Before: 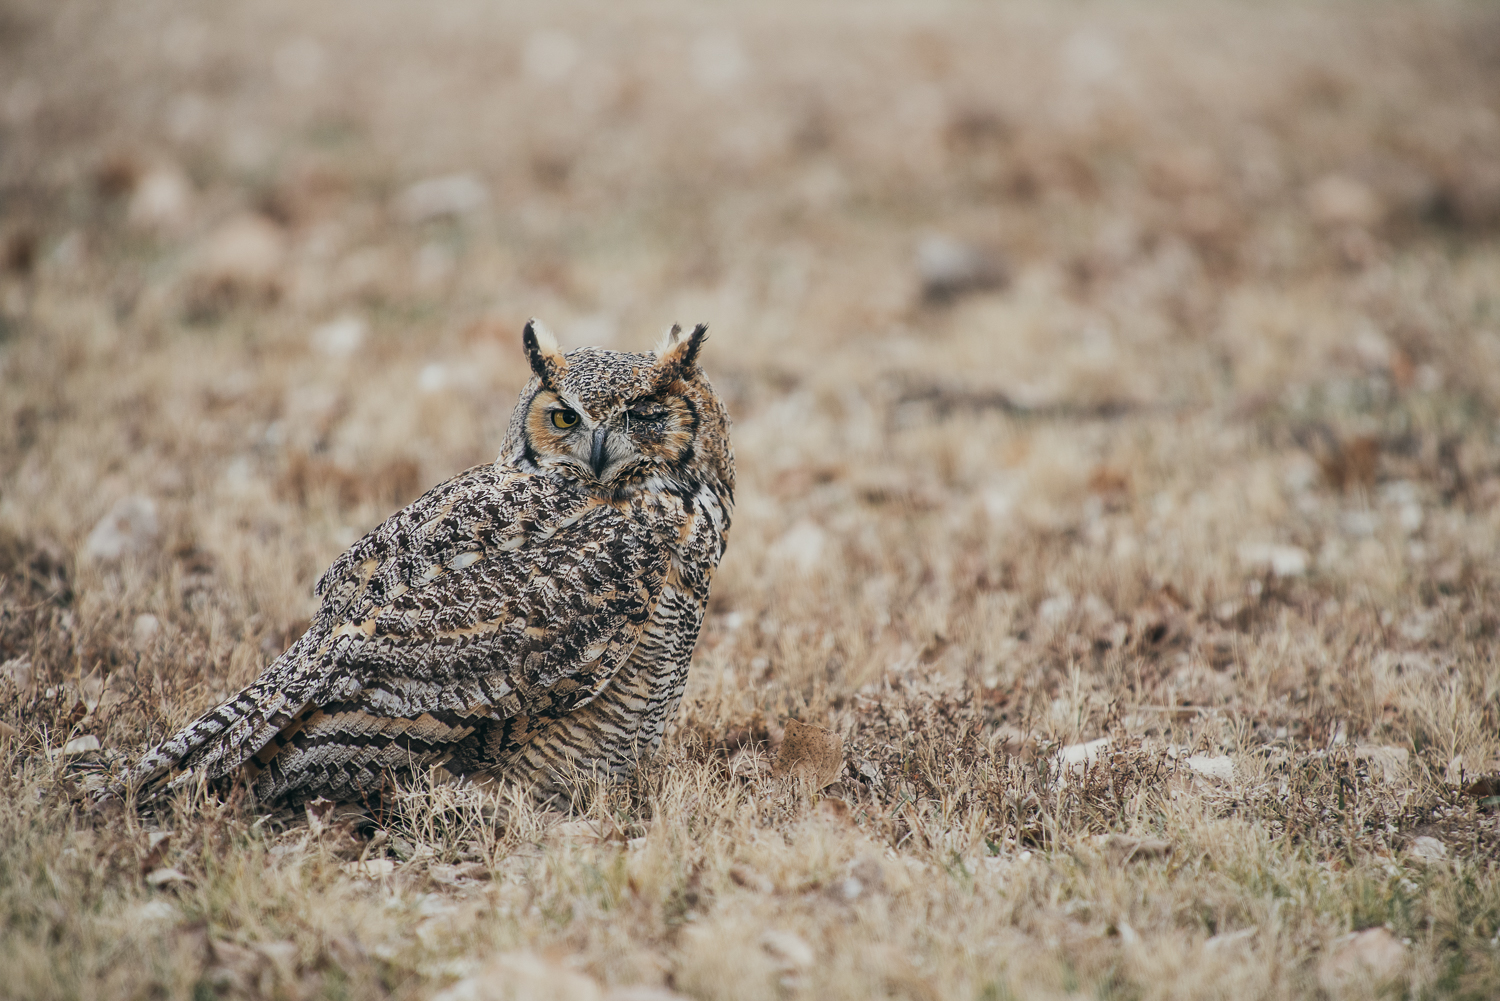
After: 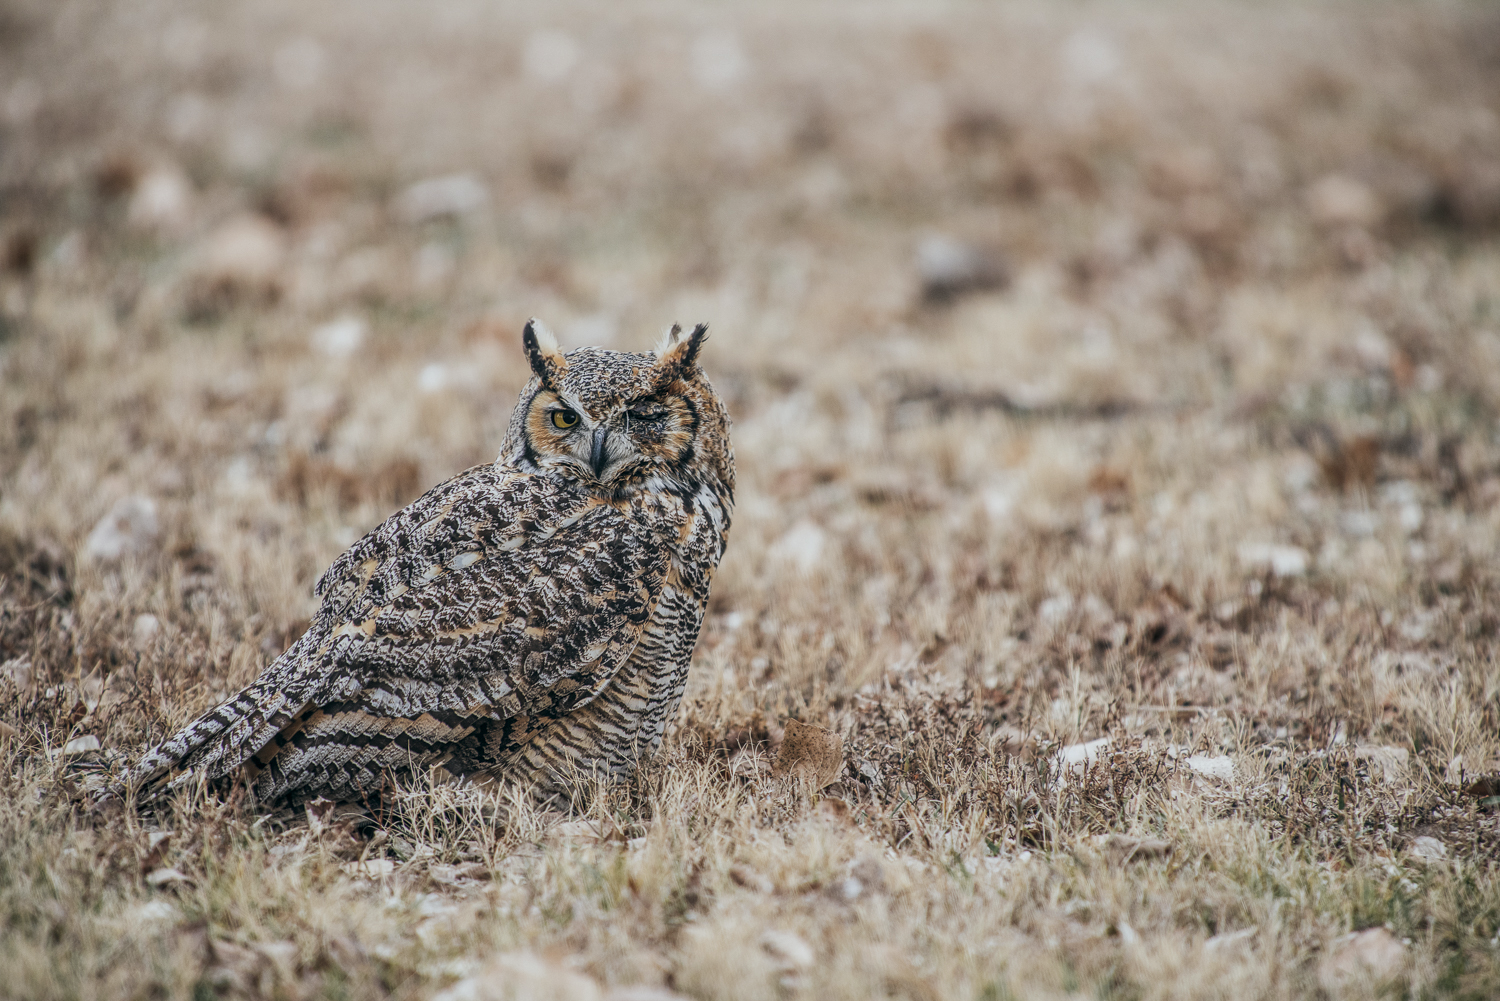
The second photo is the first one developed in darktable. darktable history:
local contrast: highlights 0%, shadows 0%, detail 133%
white balance: red 0.98, blue 1.034
